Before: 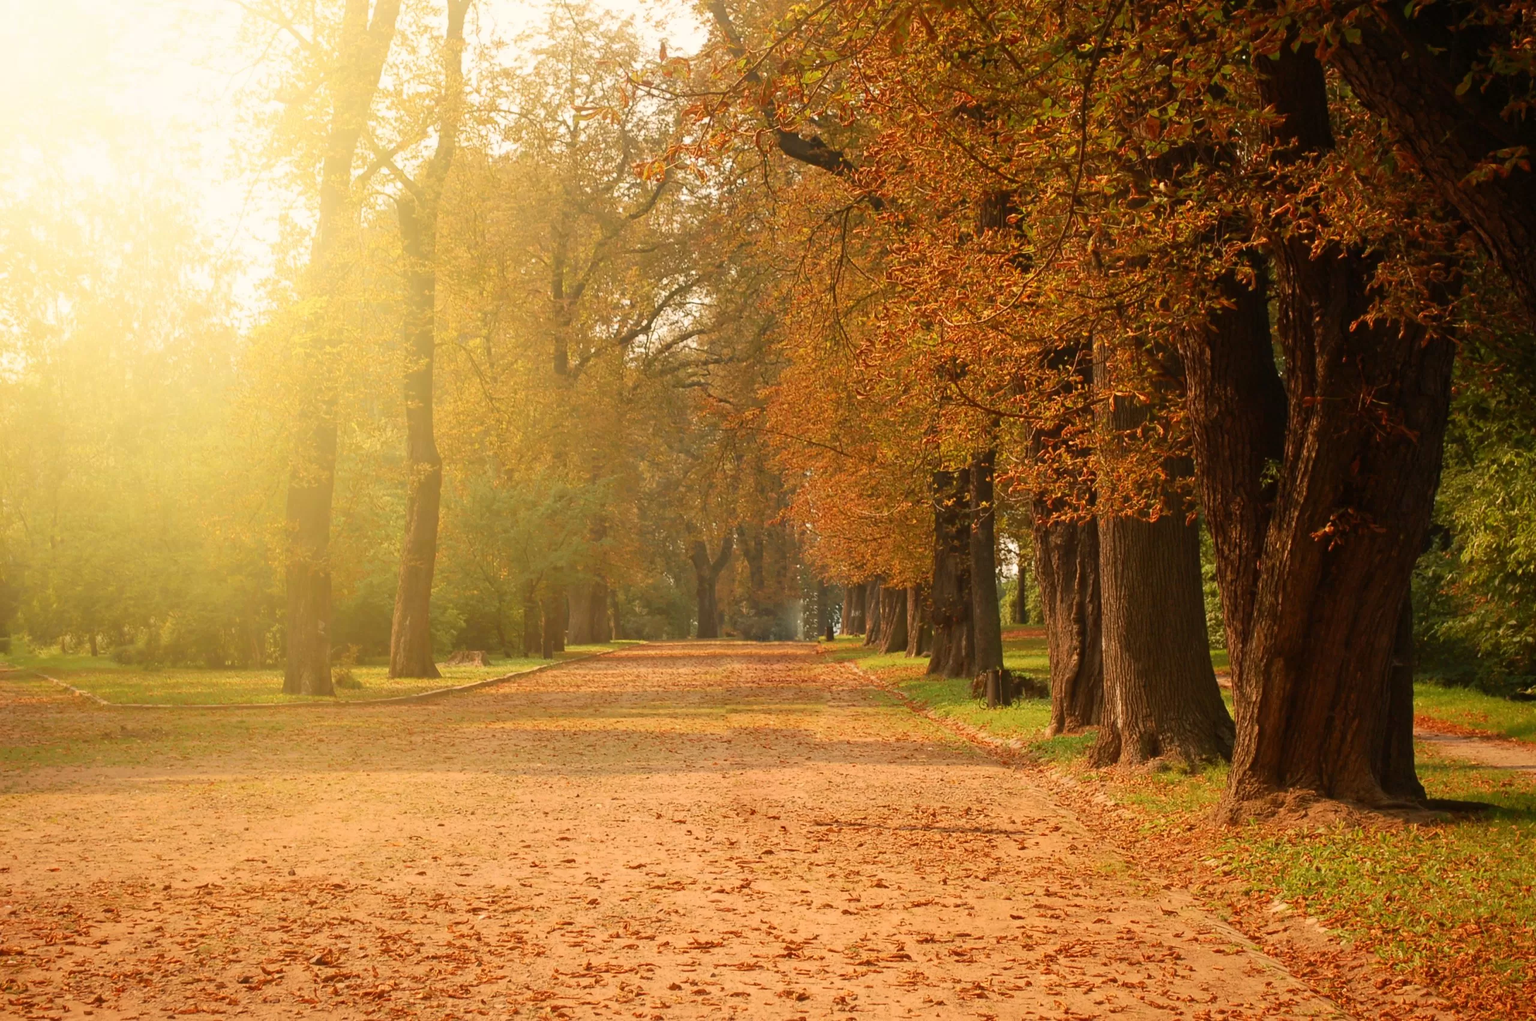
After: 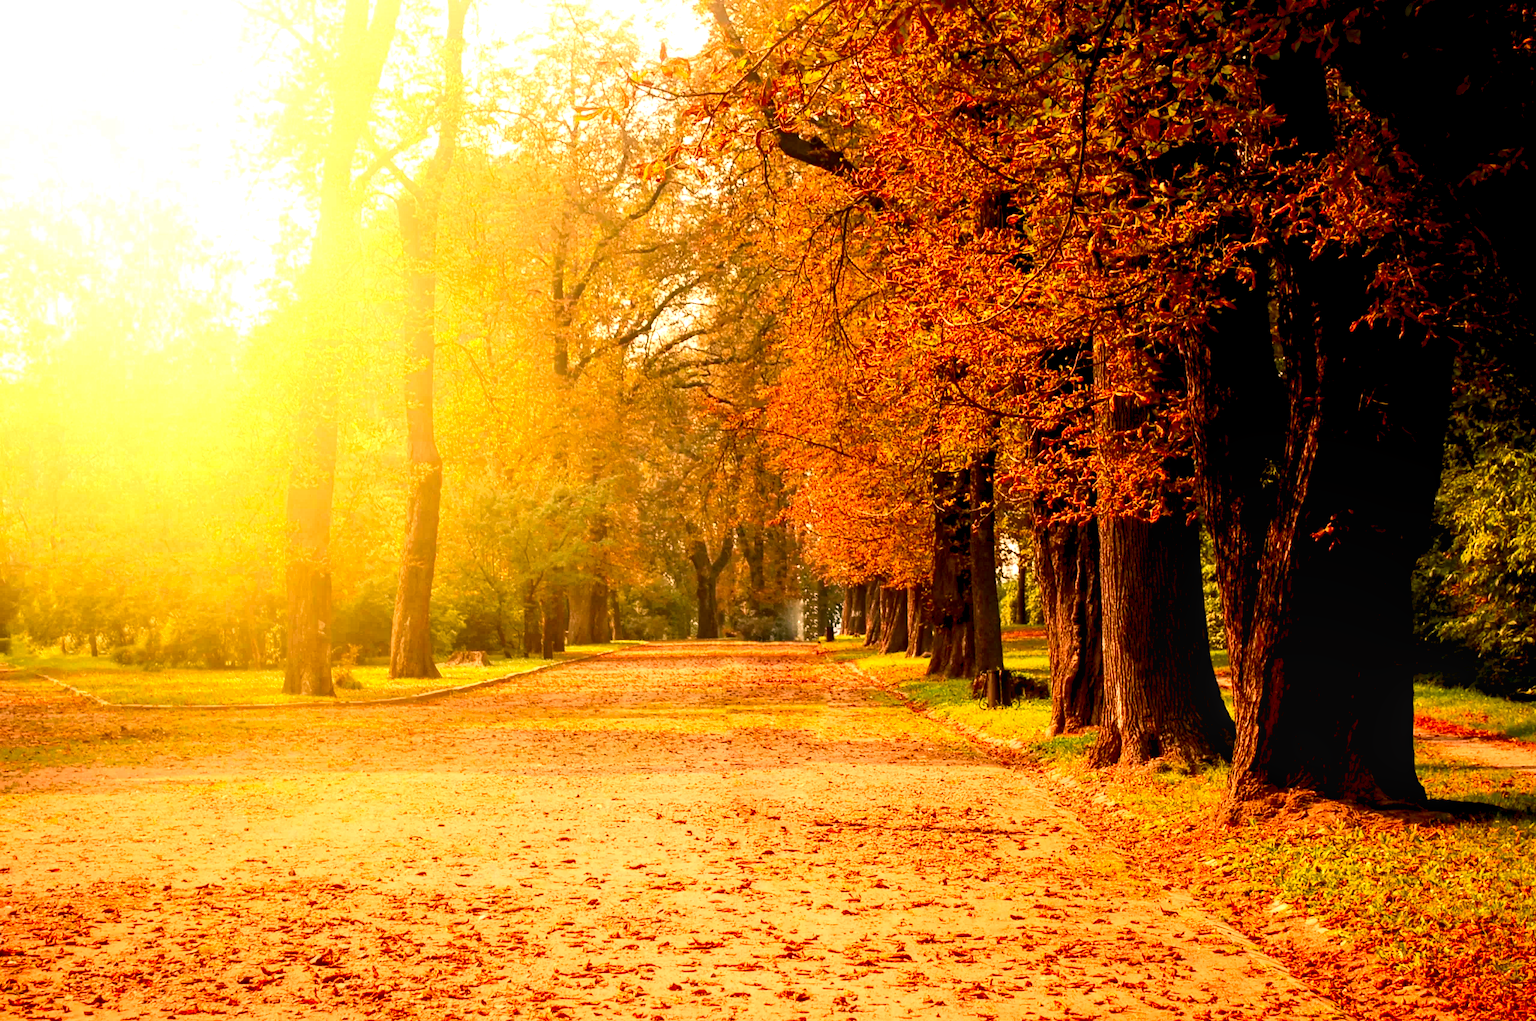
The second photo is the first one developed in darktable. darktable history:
local contrast: on, module defaults
contrast brightness saturation: contrast 0.22, brightness -0.19, saturation 0.24
exposure: black level correction 0.012, exposure 0.7 EV, compensate exposure bias true, compensate highlight preservation false
color correction: highlights a* 14.52, highlights b* 4.84
rgb levels: levels [[0.013, 0.434, 0.89], [0, 0.5, 1], [0, 0.5, 1]]
